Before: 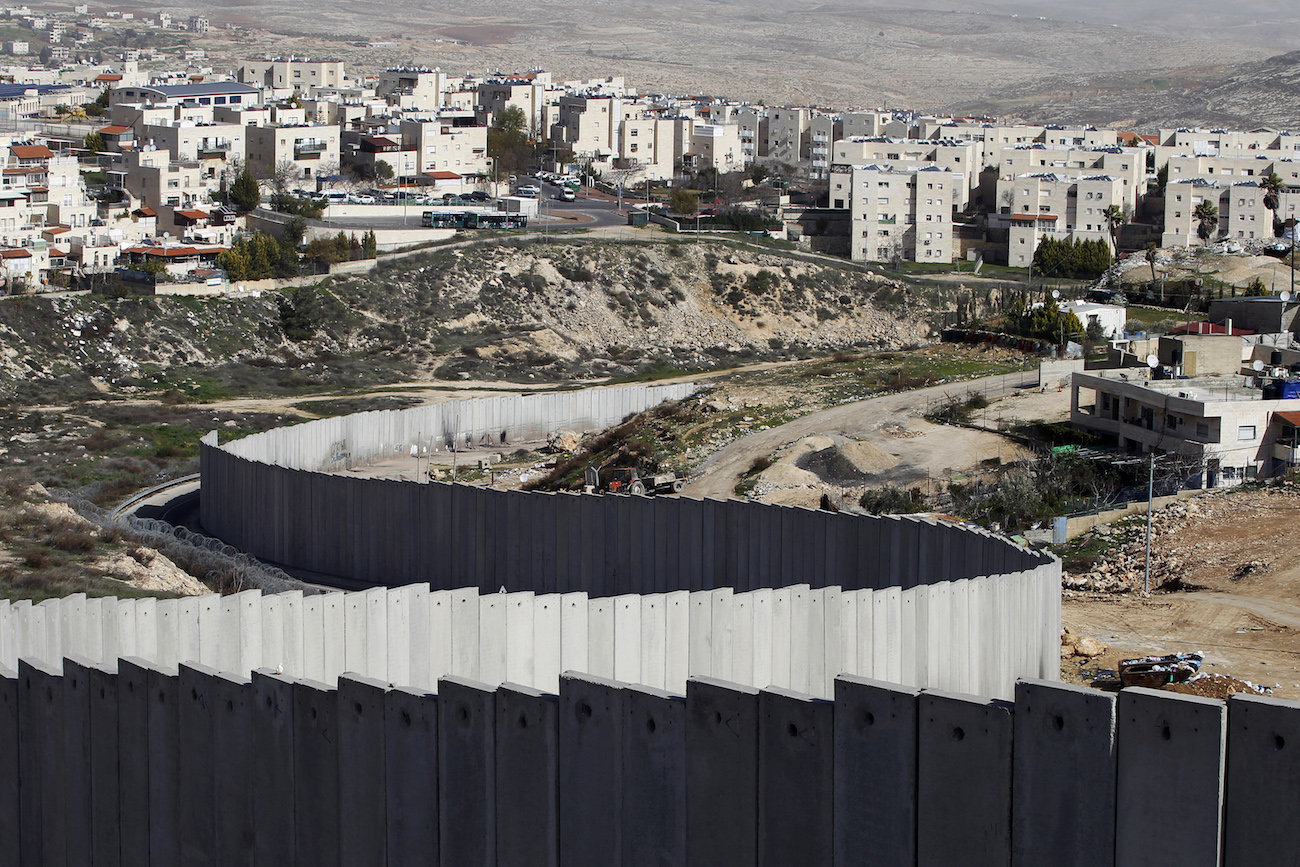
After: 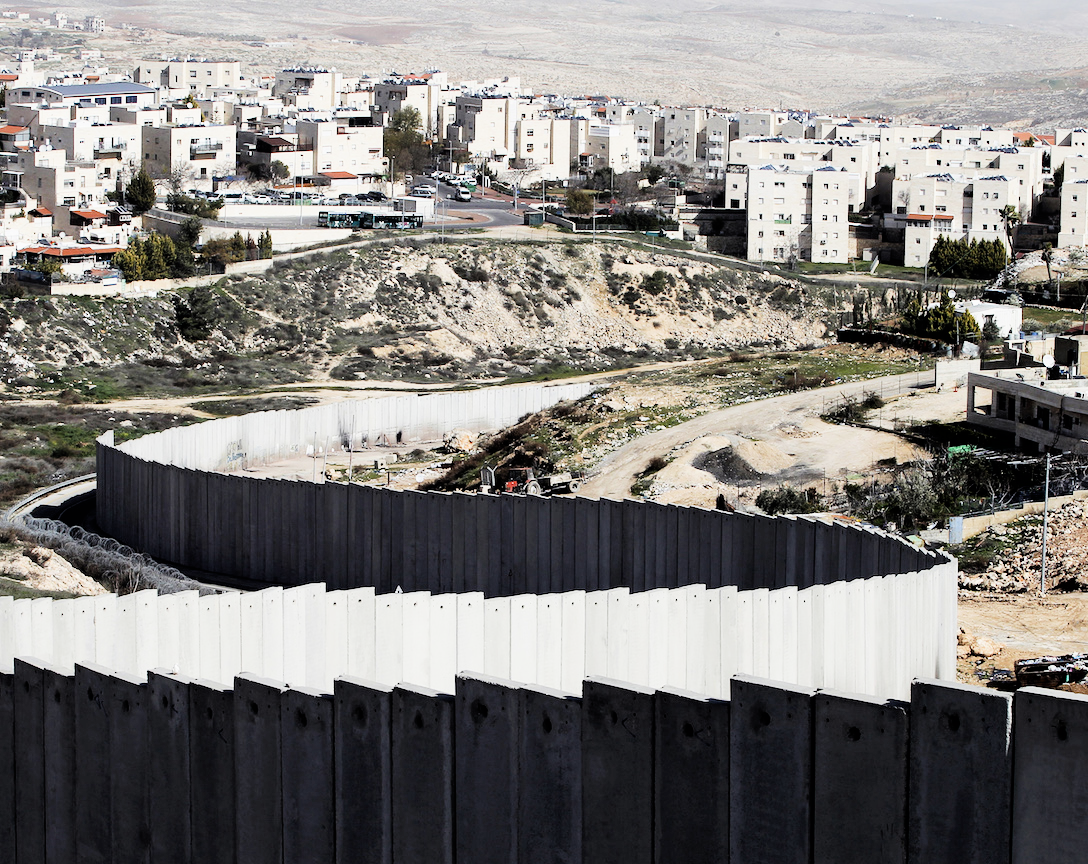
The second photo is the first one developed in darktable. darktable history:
filmic rgb: black relative exposure -5 EV, hardness 2.88, contrast 1.4, highlights saturation mix -30%
exposure: black level correction 0, exposure 1 EV, compensate exposure bias true, compensate highlight preservation false
crop: left 8.026%, right 7.374%
